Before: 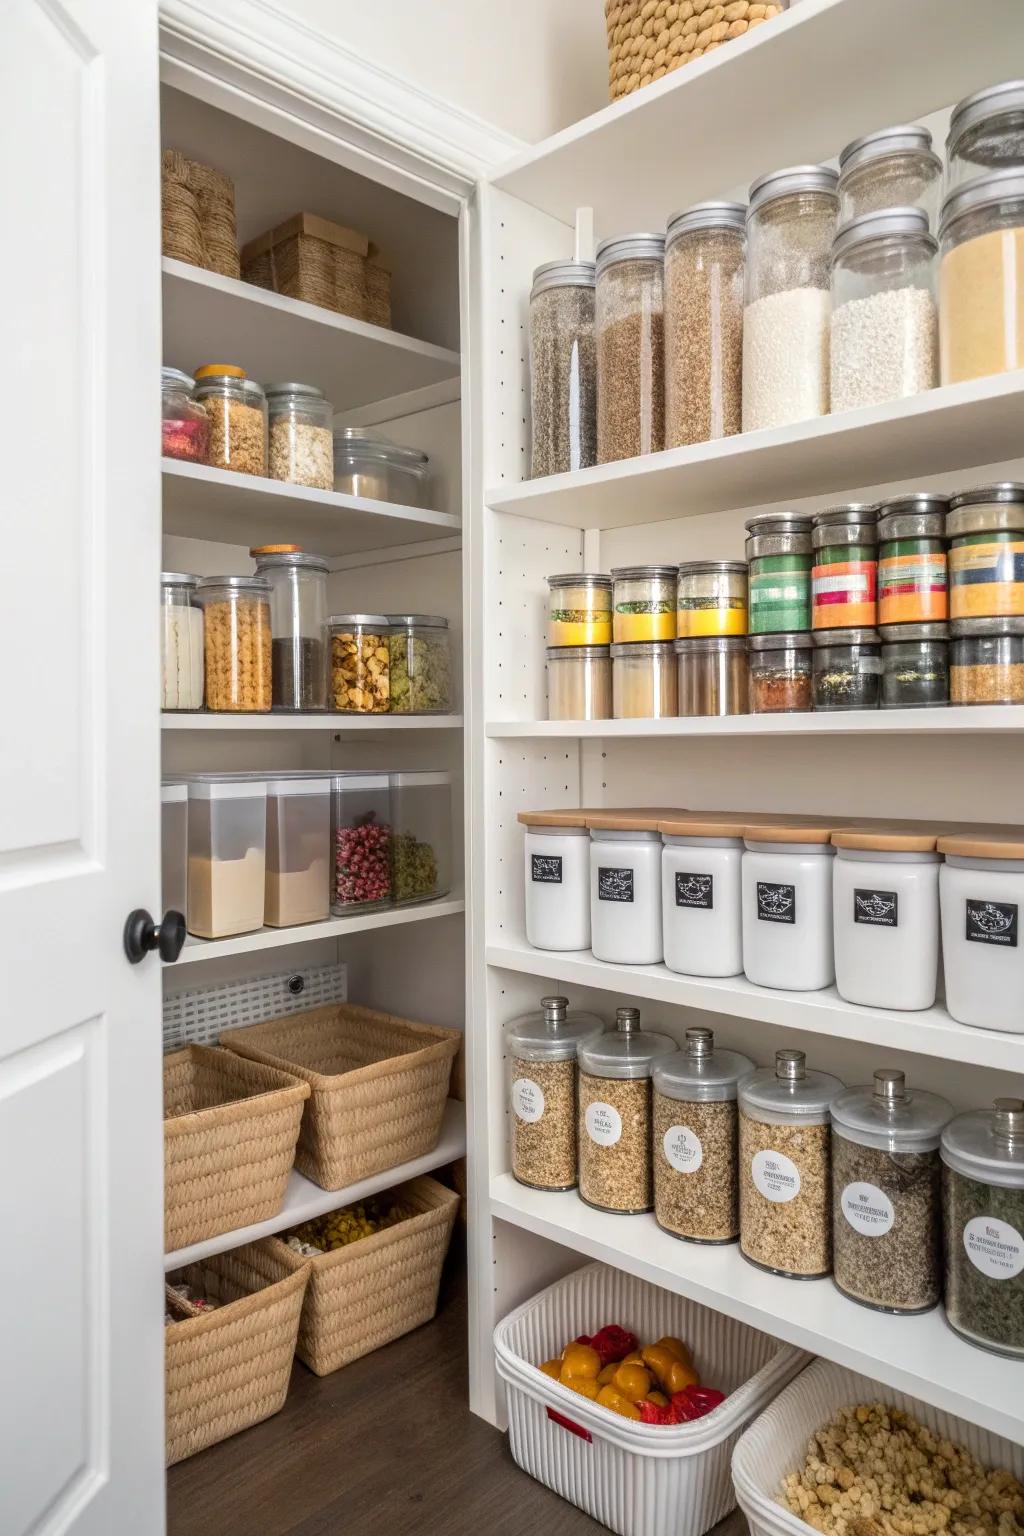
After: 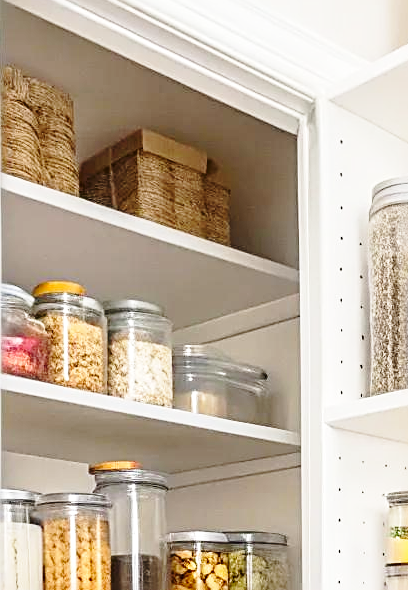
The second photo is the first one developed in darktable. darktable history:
base curve: curves: ch0 [(0, 0) (0.028, 0.03) (0.121, 0.232) (0.46, 0.748) (0.859, 0.968) (1, 1)], preserve colors none
local contrast: mode bilateral grid, contrast 11, coarseness 25, detail 115%, midtone range 0.2
crop: left 15.752%, top 5.43%, right 44.318%, bottom 56.107%
sharpen: radius 2.544, amount 0.649
